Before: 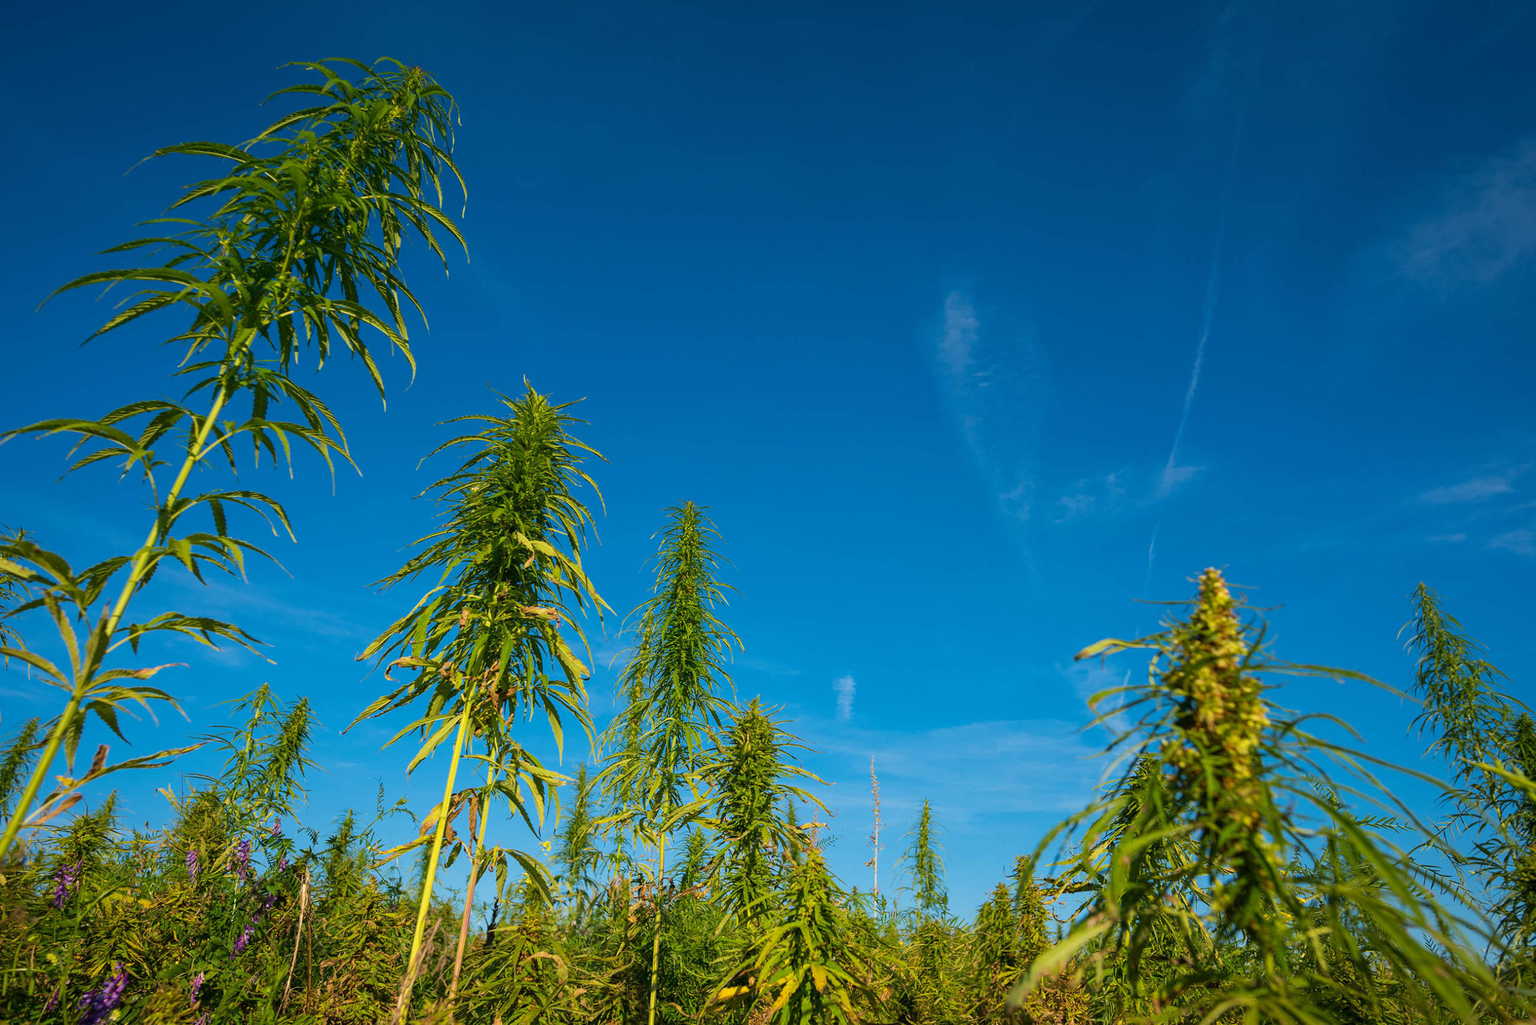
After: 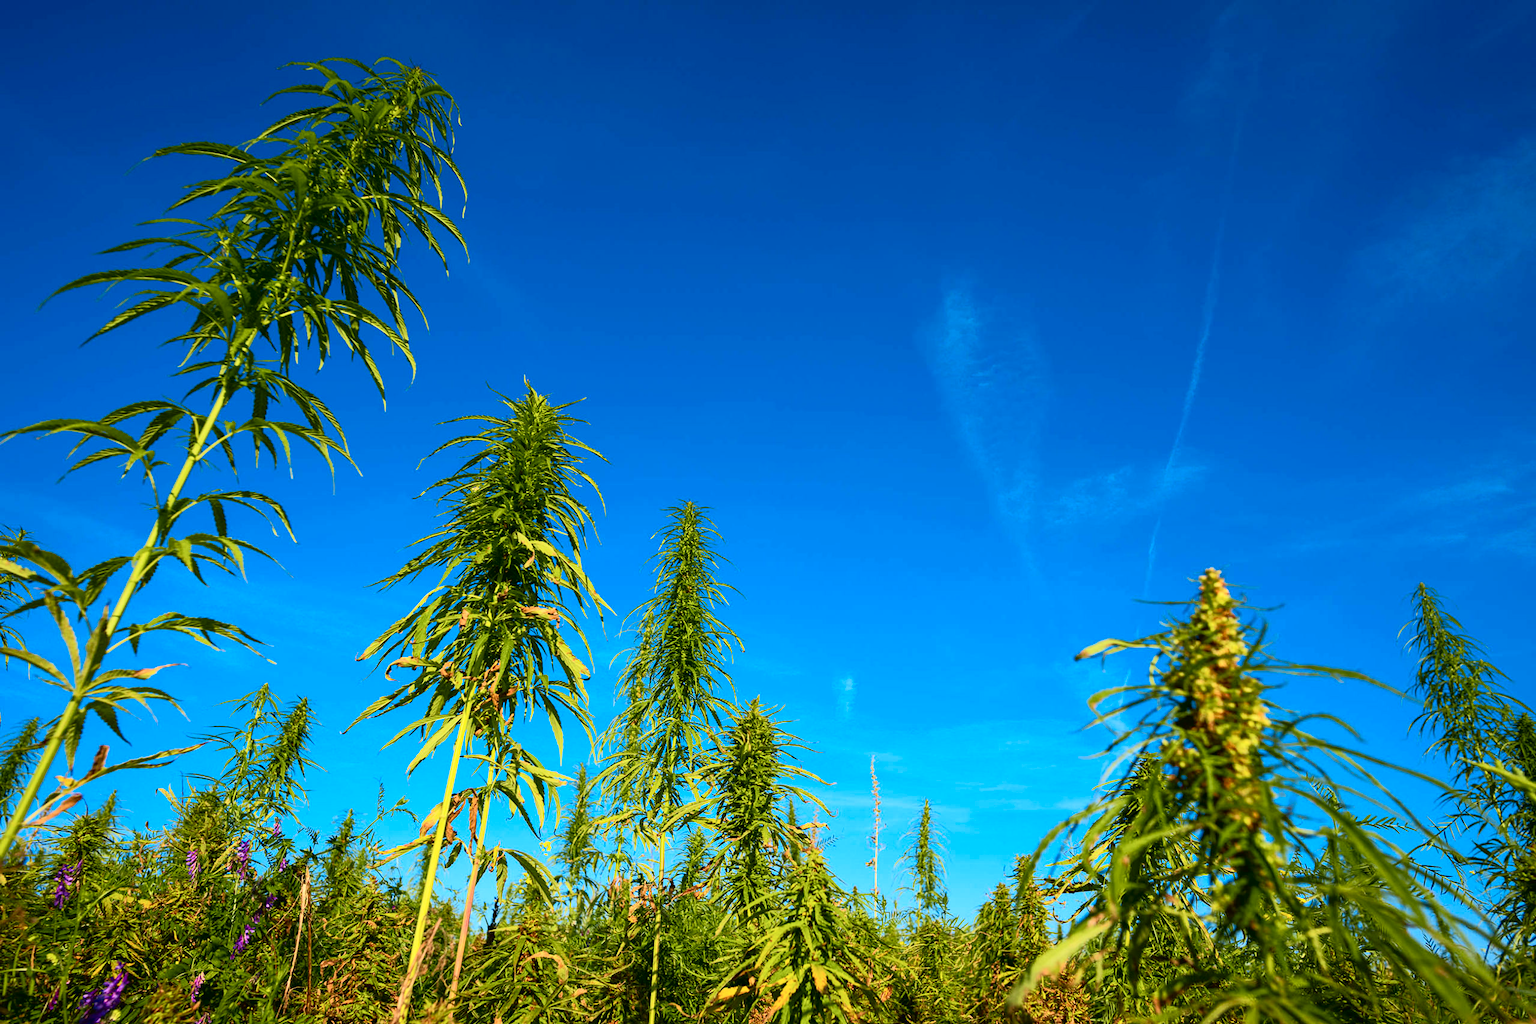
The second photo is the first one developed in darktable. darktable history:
tone curve: curves: ch0 [(0, 0.013) (0.074, 0.044) (0.251, 0.234) (0.472, 0.511) (0.63, 0.752) (0.746, 0.866) (0.899, 0.956) (1, 1)]; ch1 [(0, 0) (0.08, 0.08) (0.347, 0.394) (0.455, 0.441) (0.5, 0.5) (0.517, 0.53) (0.563, 0.611) (0.617, 0.682) (0.756, 0.788) (0.92, 0.92) (1, 1)]; ch2 [(0, 0) (0.096, 0.056) (0.304, 0.204) (0.5, 0.5) (0.539, 0.575) (0.597, 0.644) (0.92, 0.92) (1, 1)], color space Lab, independent channels, preserve colors none
